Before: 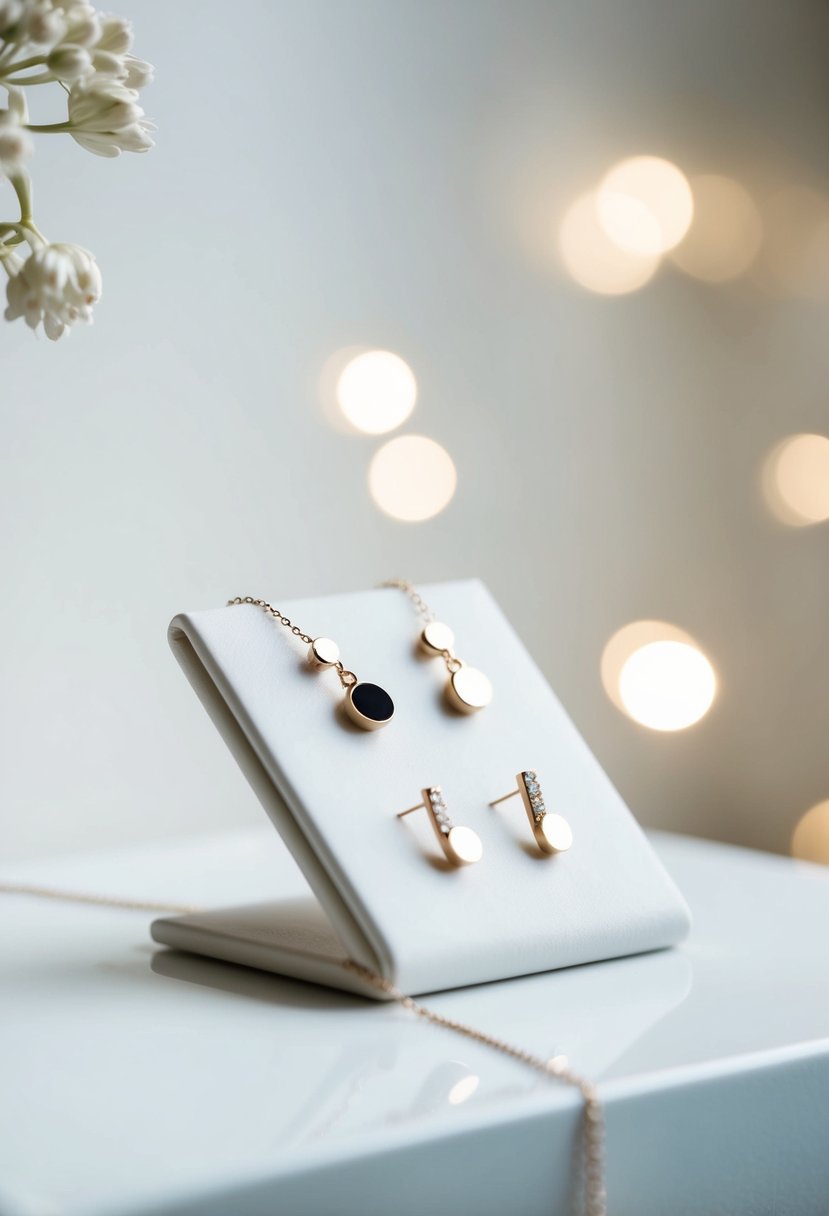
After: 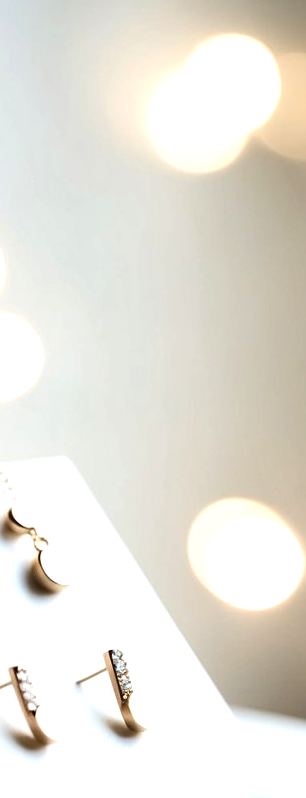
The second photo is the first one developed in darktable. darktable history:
crop and rotate: left 49.936%, top 10.094%, right 13.136%, bottom 24.256%
tone equalizer: -8 EV -0.75 EV, -7 EV -0.7 EV, -6 EV -0.6 EV, -5 EV -0.4 EV, -3 EV 0.4 EV, -2 EV 0.6 EV, -1 EV 0.7 EV, +0 EV 0.75 EV, edges refinement/feathering 500, mask exposure compensation -1.57 EV, preserve details no
sharpen: amount 0.2
